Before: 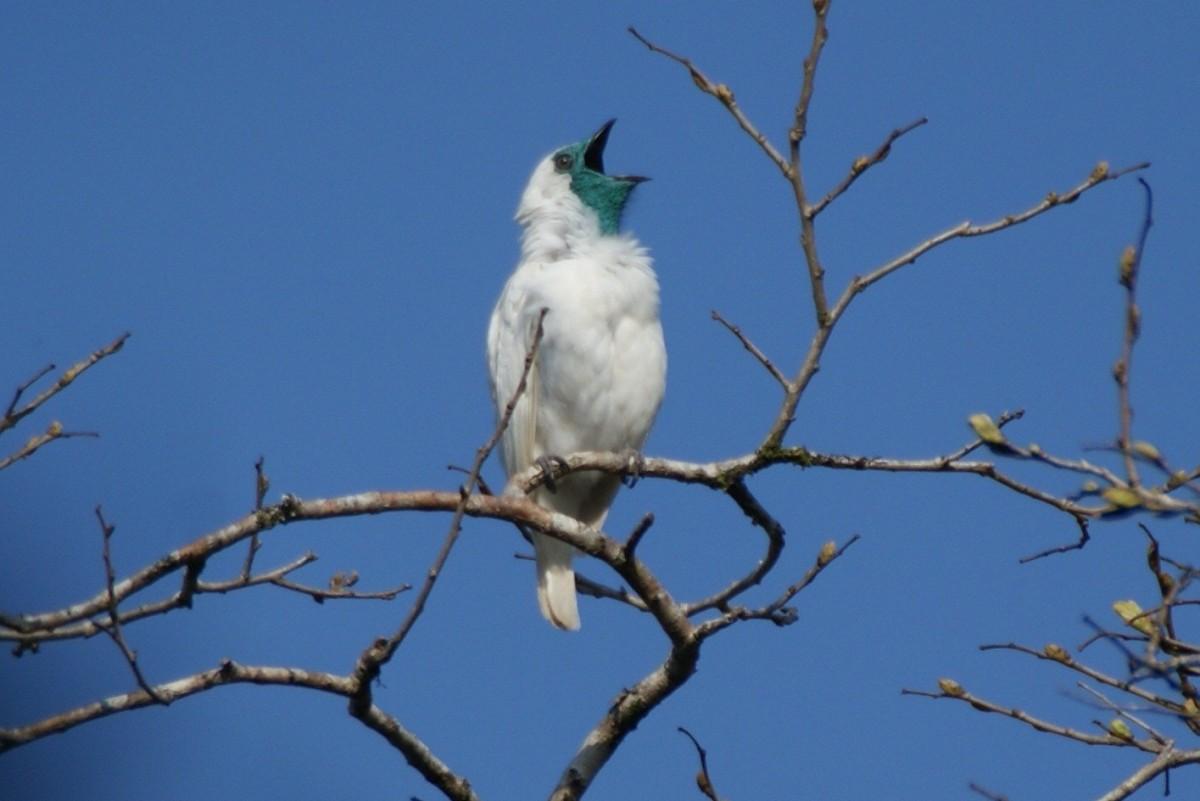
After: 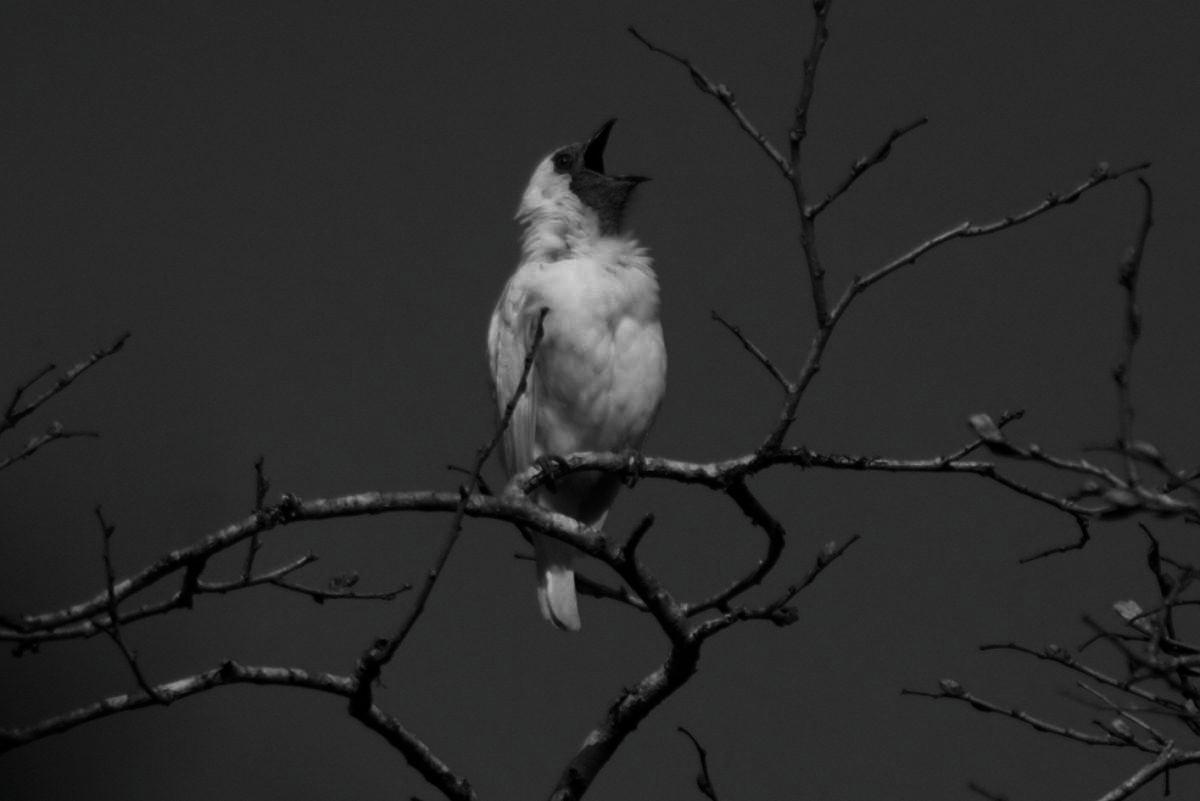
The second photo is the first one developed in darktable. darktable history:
contrast brightness saturation: contrast -0.035, brightness -0.6, saturation -0.995
